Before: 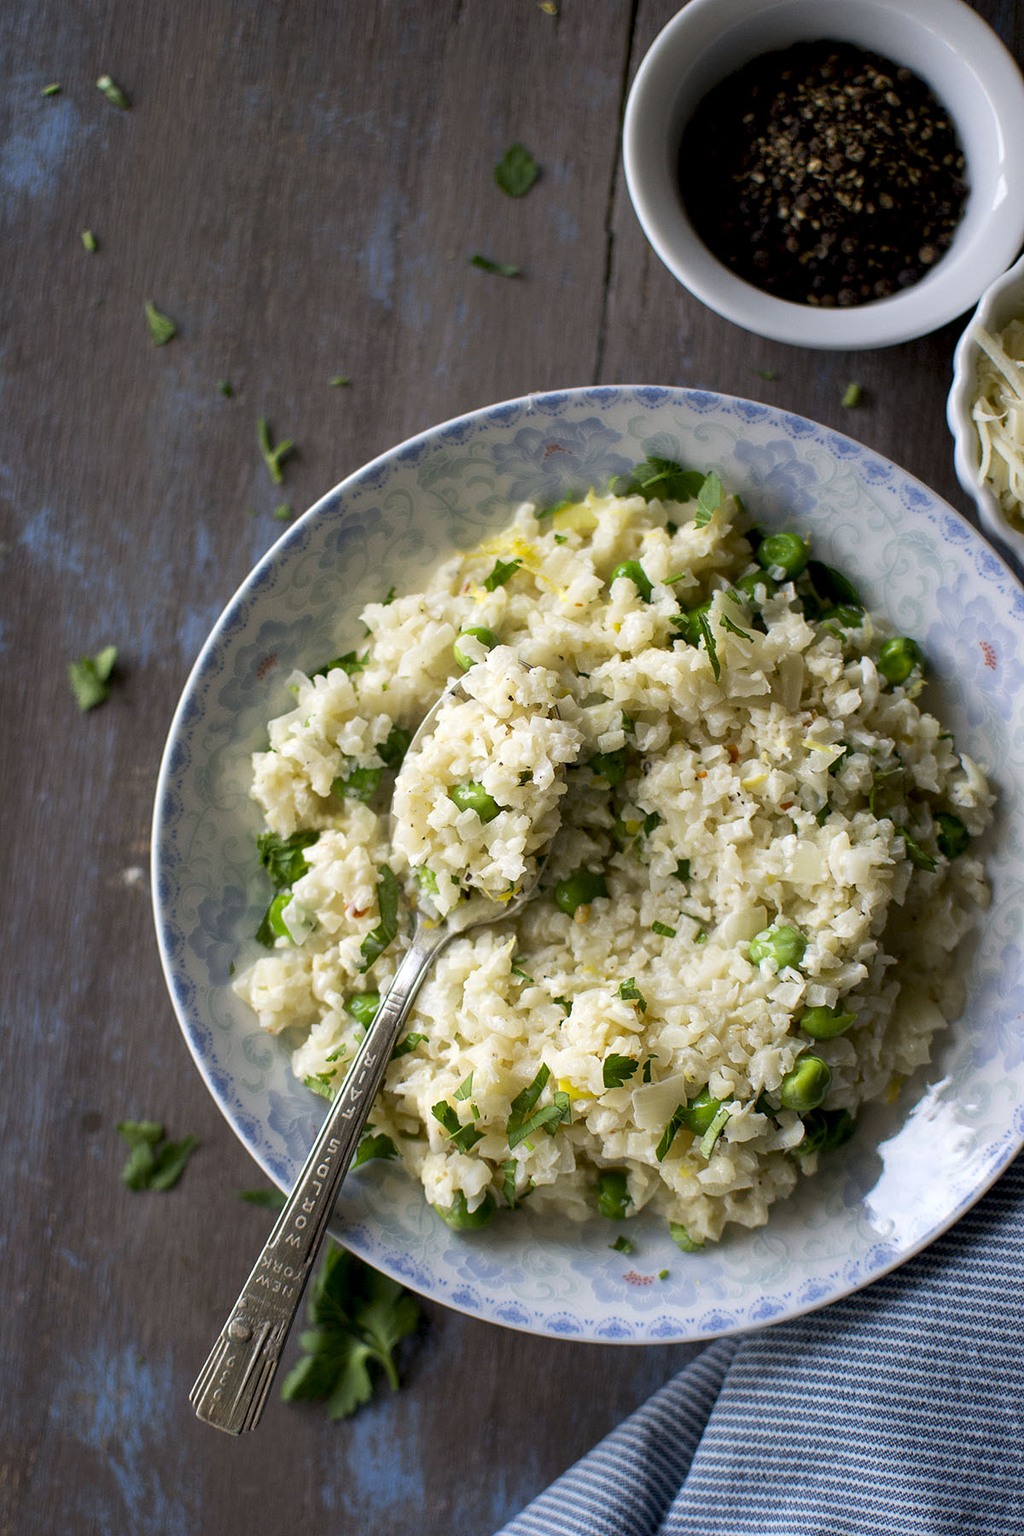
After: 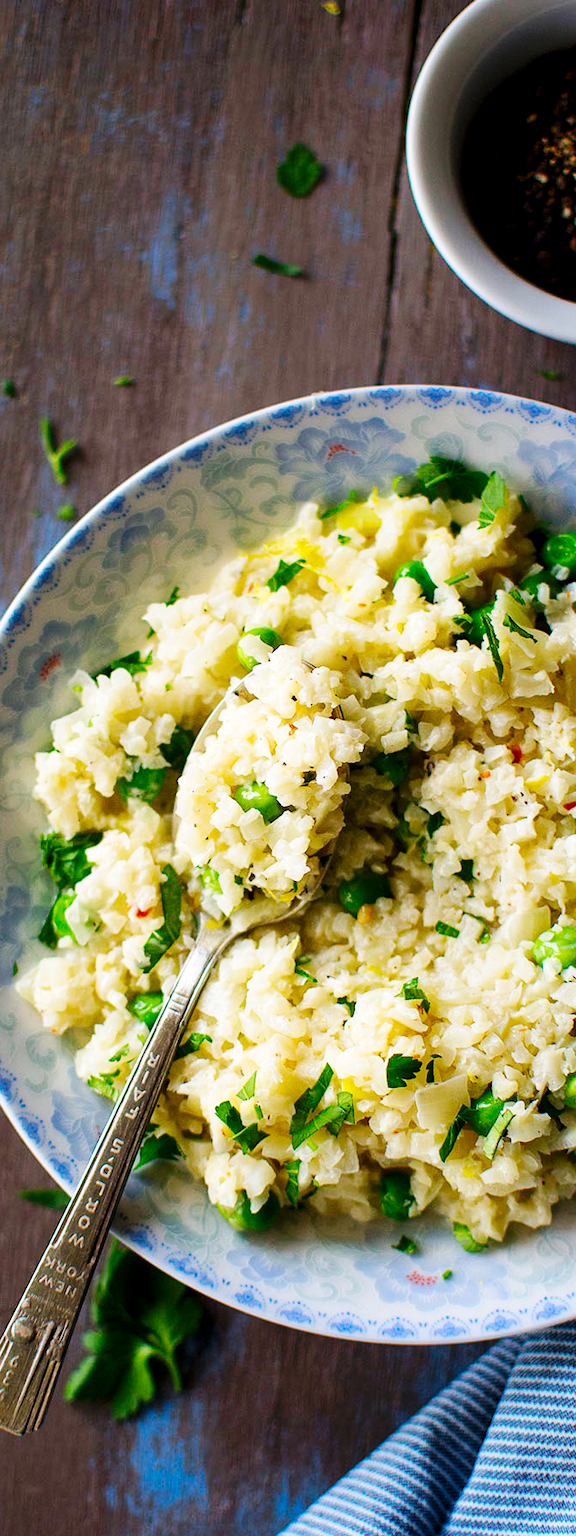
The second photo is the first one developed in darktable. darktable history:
crop: left 21.241%, right 22.365%
color correction: highlights b* -0.006, saturation 1.35
base curve: curves: ch0 [(0, 0) (0.032, 0.025) (0.121, 0.166) (0.206, 0.329) (0.605, 0.79) (1, 1)], preserve colors none
